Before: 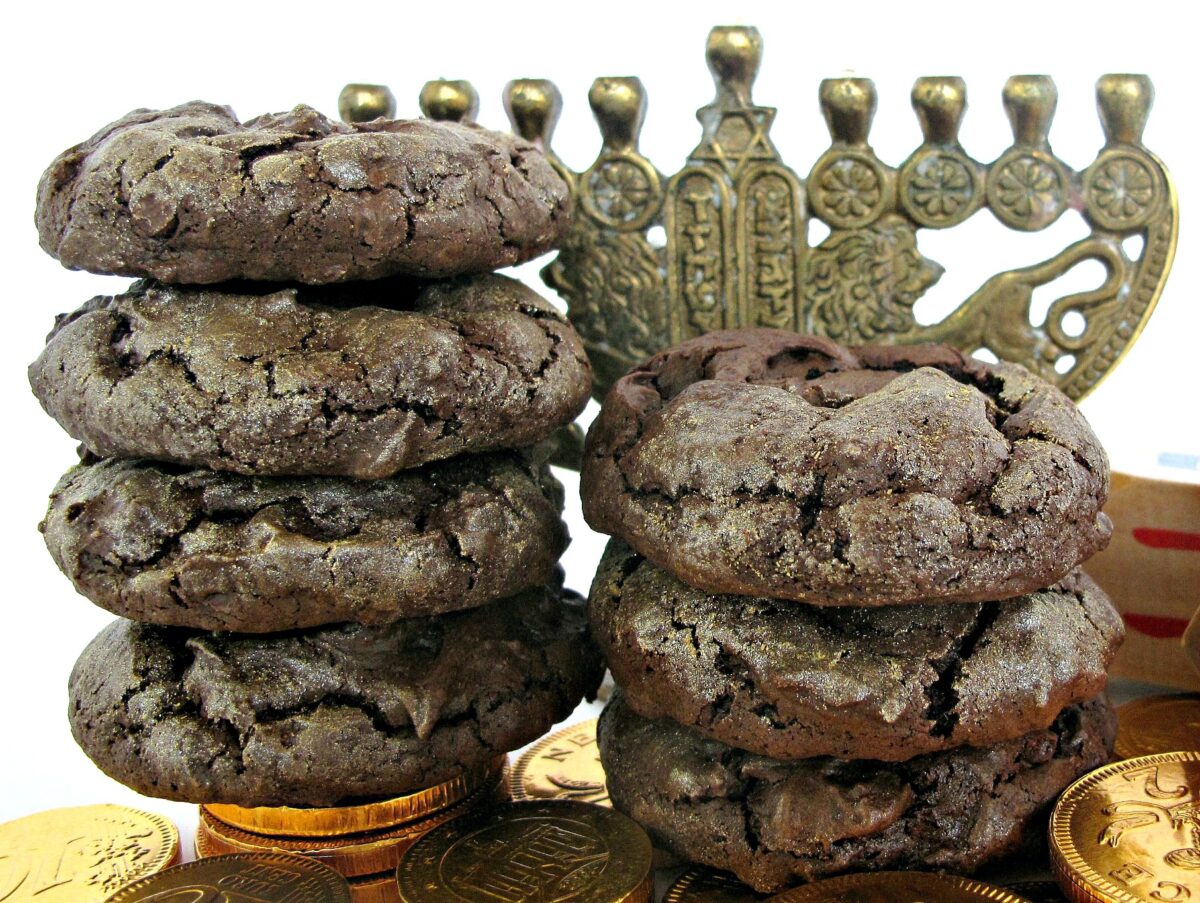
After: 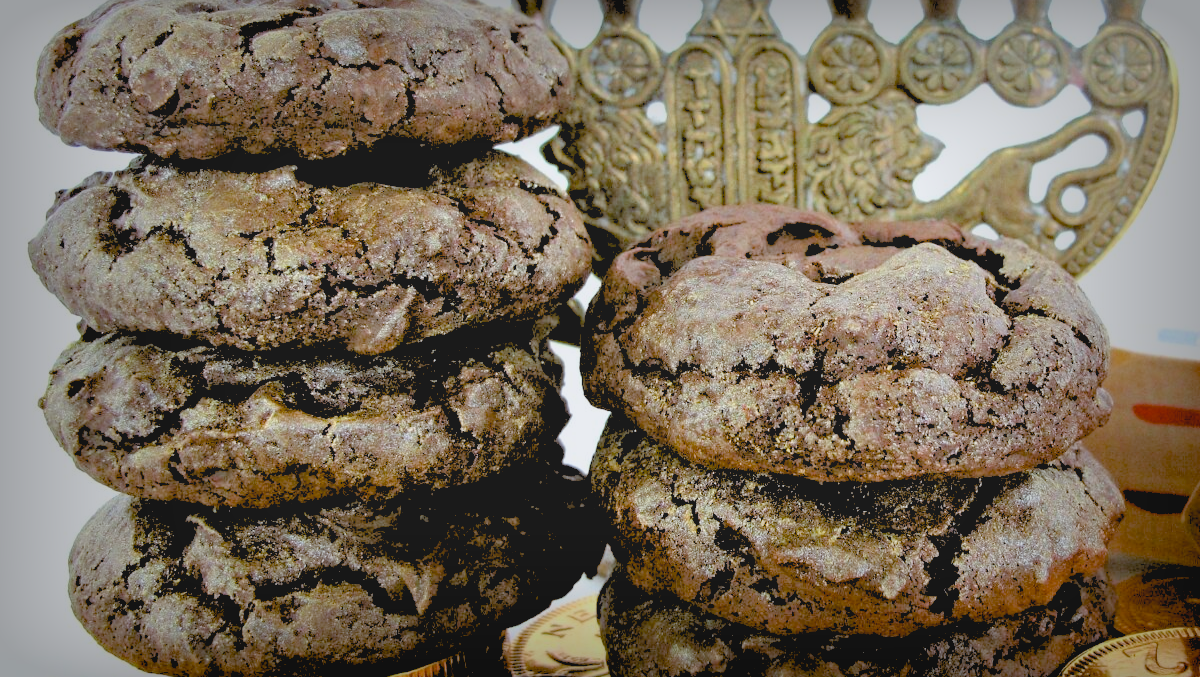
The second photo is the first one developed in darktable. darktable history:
rgb levels: levels [[0.027, 0.429, 0.996], [0, 0.5, 1], [0, 0.5, 1]]
crop: top 13.819%, bottom 11.169%
color balance: lift [1, 1.015, 1.004, 0.985], gamma [1, 0.958, 0.971, 1.042], gain [1, 0.956, 0.977, 1.044]
vignetting: fall-off start 53.2%, brightness -0.594, saturation 0, automatic ratio true, width/height ratio 1.313, shape 0.22, unbound false
contrast brightness saturation: contrast -0.15, brightness 0.05, saturation -0.12
